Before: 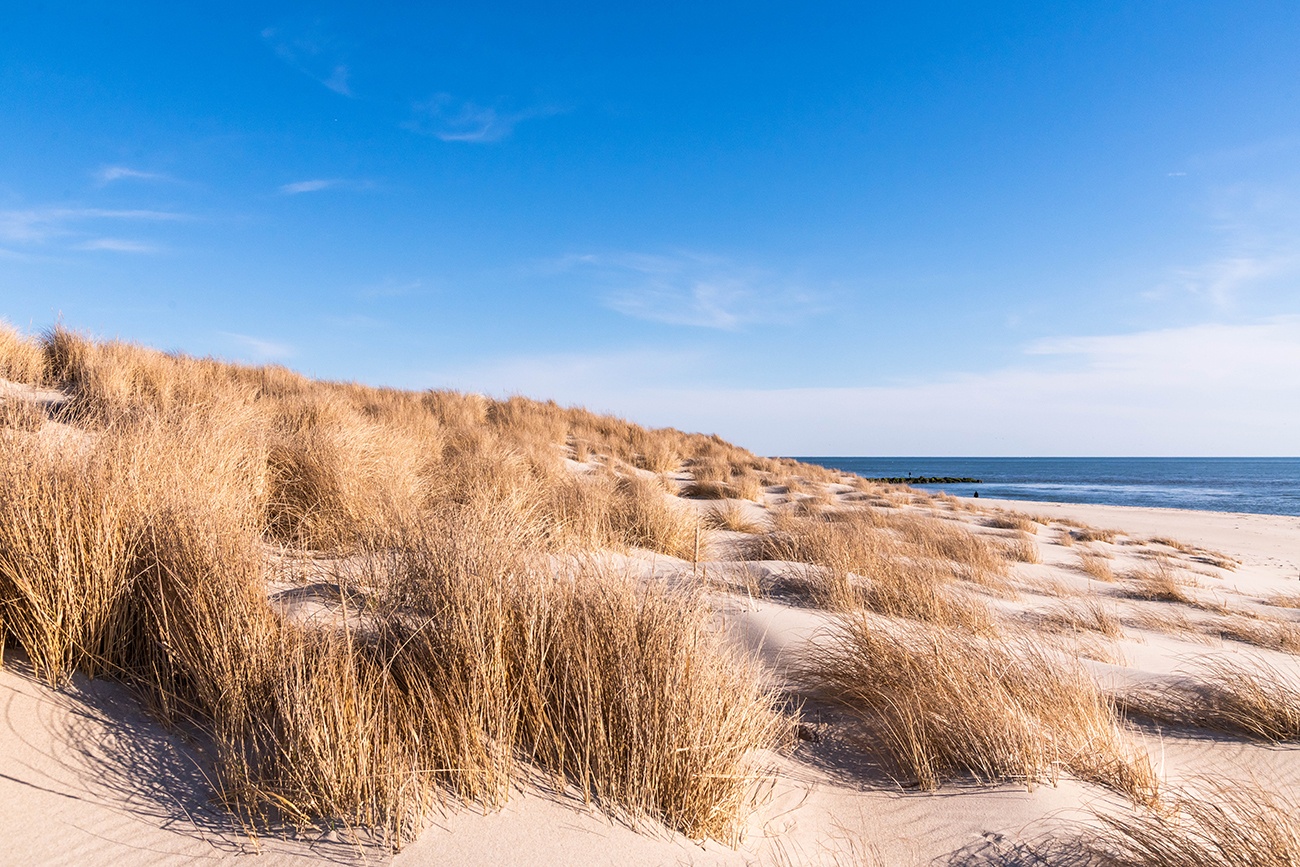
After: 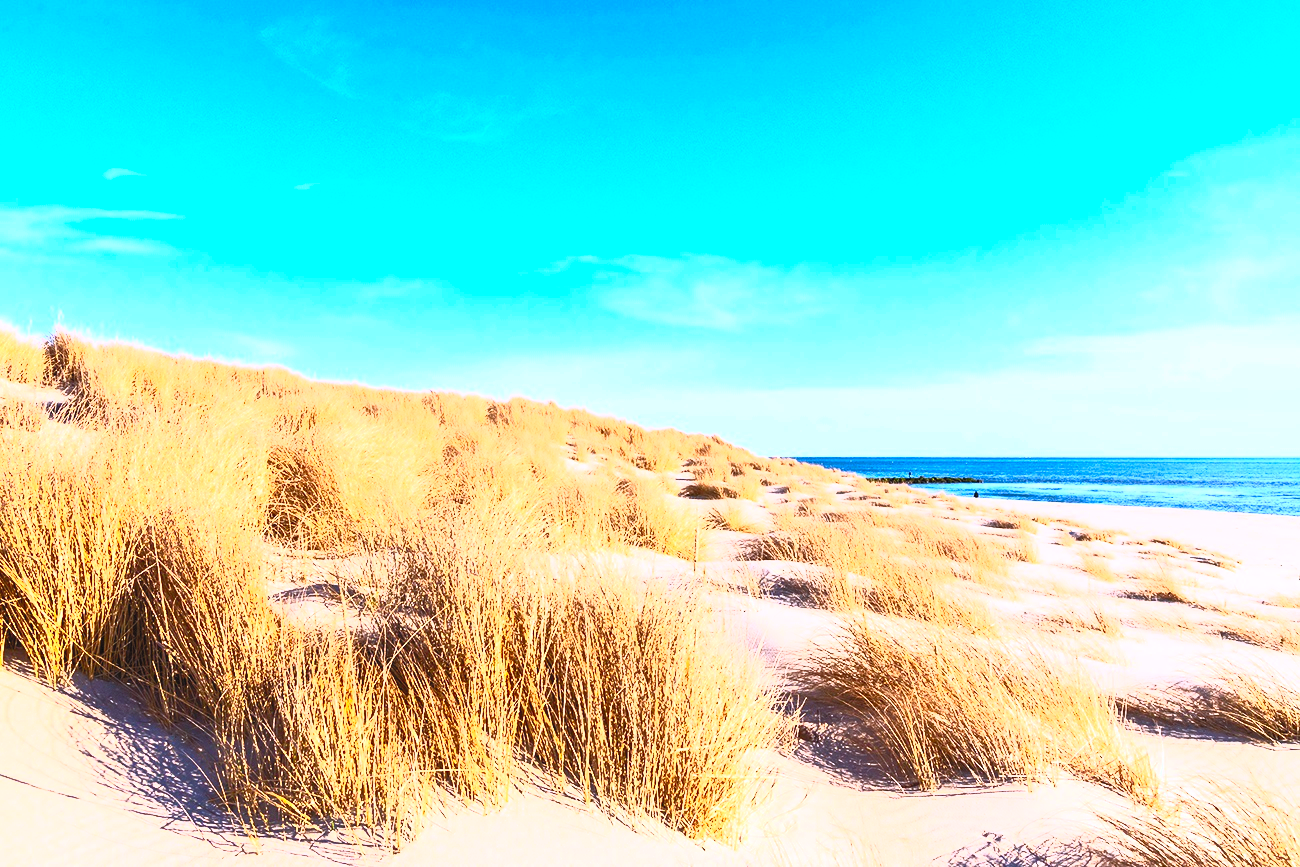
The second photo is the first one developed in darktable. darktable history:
white balance: red 0.967, blue 1.049
contrast brightness saturation: contrast 1, brightness 1, saturation 1
